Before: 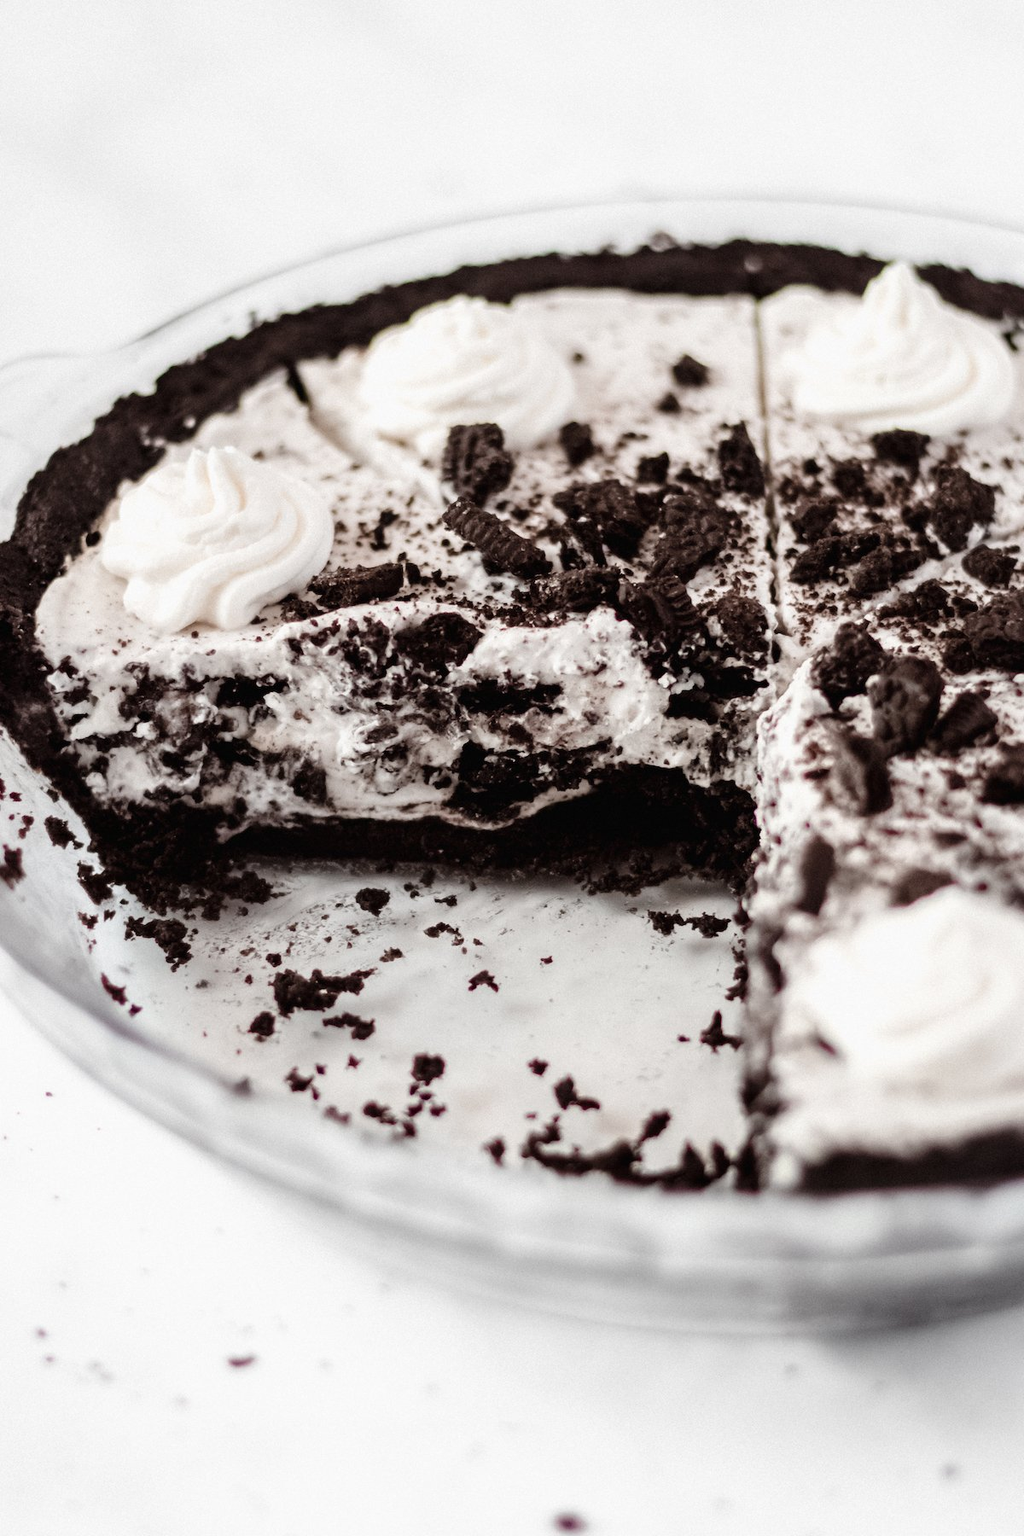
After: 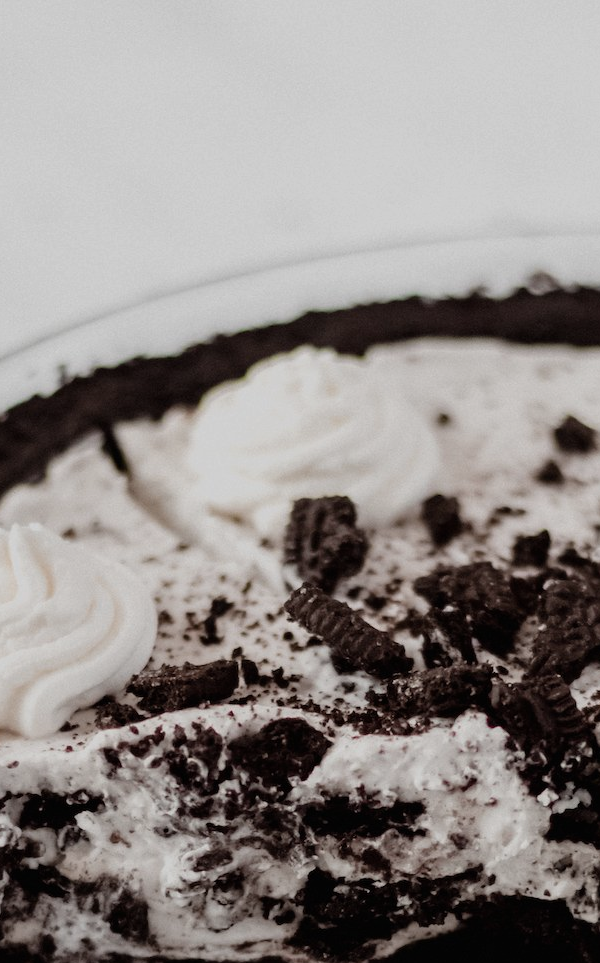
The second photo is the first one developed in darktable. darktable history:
exposure: exposure -0.582 EV, compensate highlight preservation false
crop: left 19.556%, right 30.401%, bottom 46.458%
